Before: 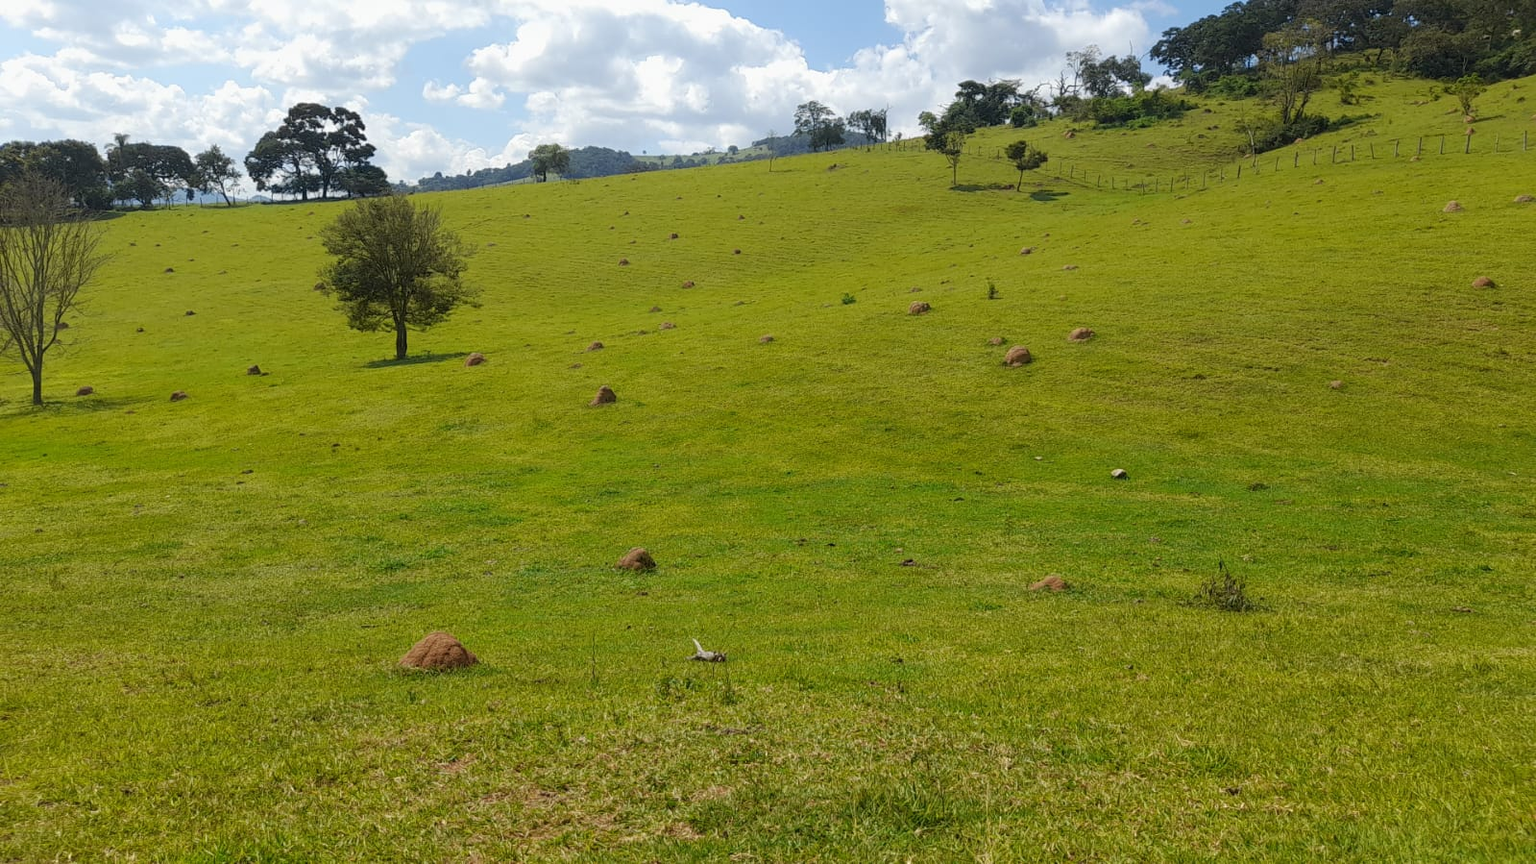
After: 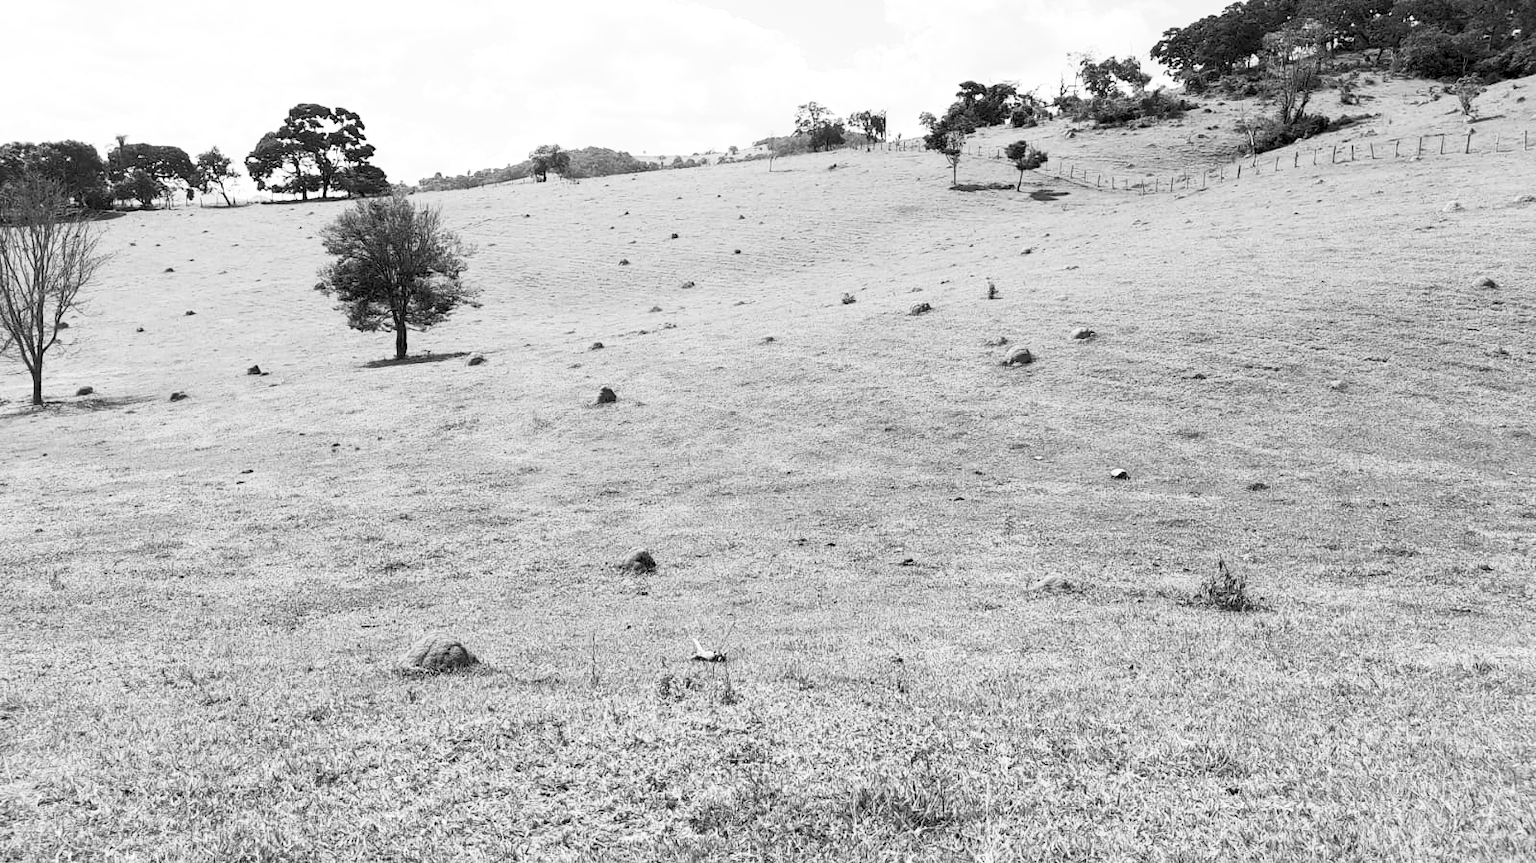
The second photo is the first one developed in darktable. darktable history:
contrast brightness saturation: contrast 0.53, brightness 0.47, saturation -1
rgb levels: levels [[0.01, 0.419, 0.839], [0, 0.5, 1], [0, 0.5, 1]]
